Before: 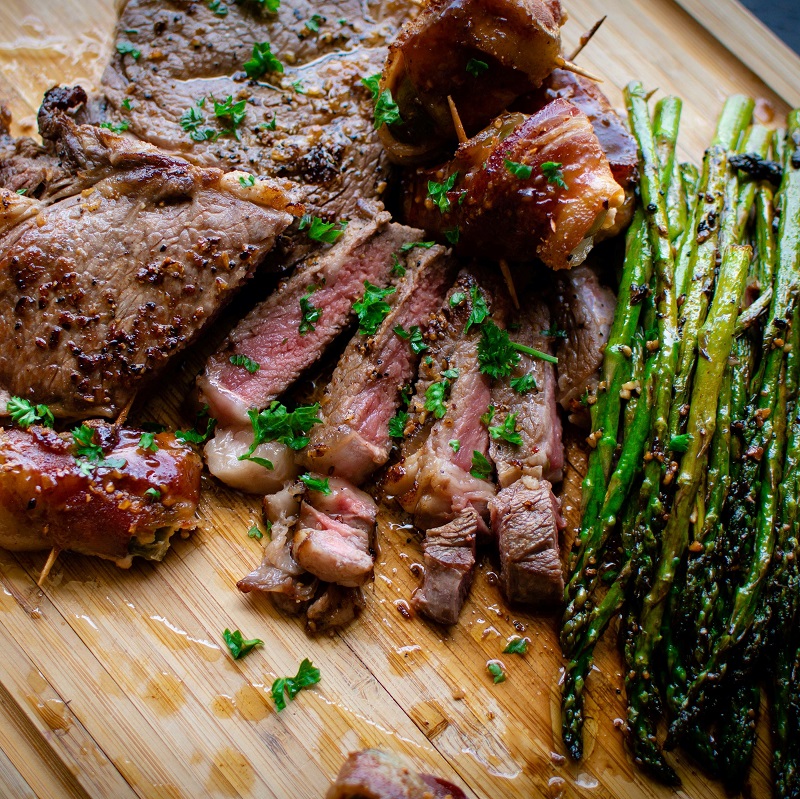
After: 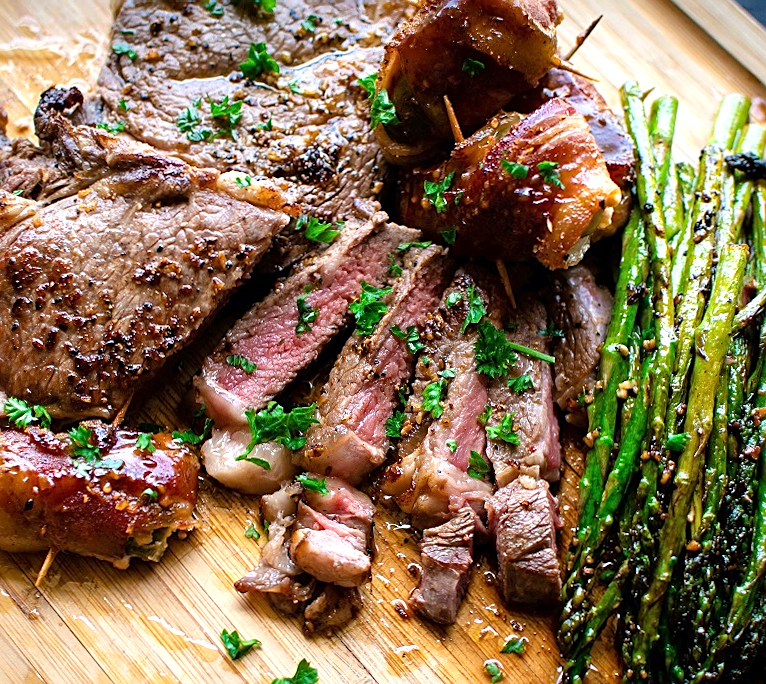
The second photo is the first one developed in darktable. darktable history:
sharpen: on, module defaults
exposure: exposure 0.666 EV, compensate highlight preservation false
crop and rotate: angle 0.139°, left 0.368%, right 3.532%, bottom 14.128%
